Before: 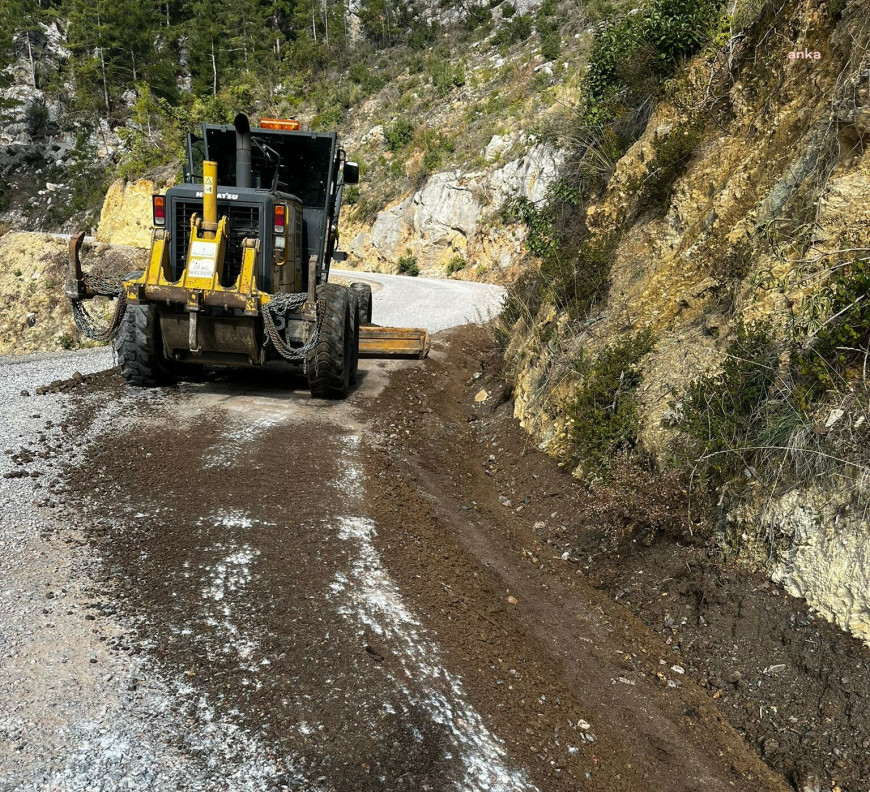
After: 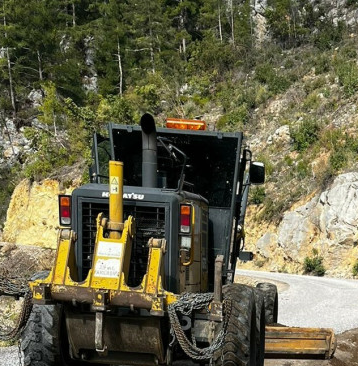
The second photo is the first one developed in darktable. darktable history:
crop and rotate: left 10.824%, top 0.087%, right 47.955%, bottom 53.632%
